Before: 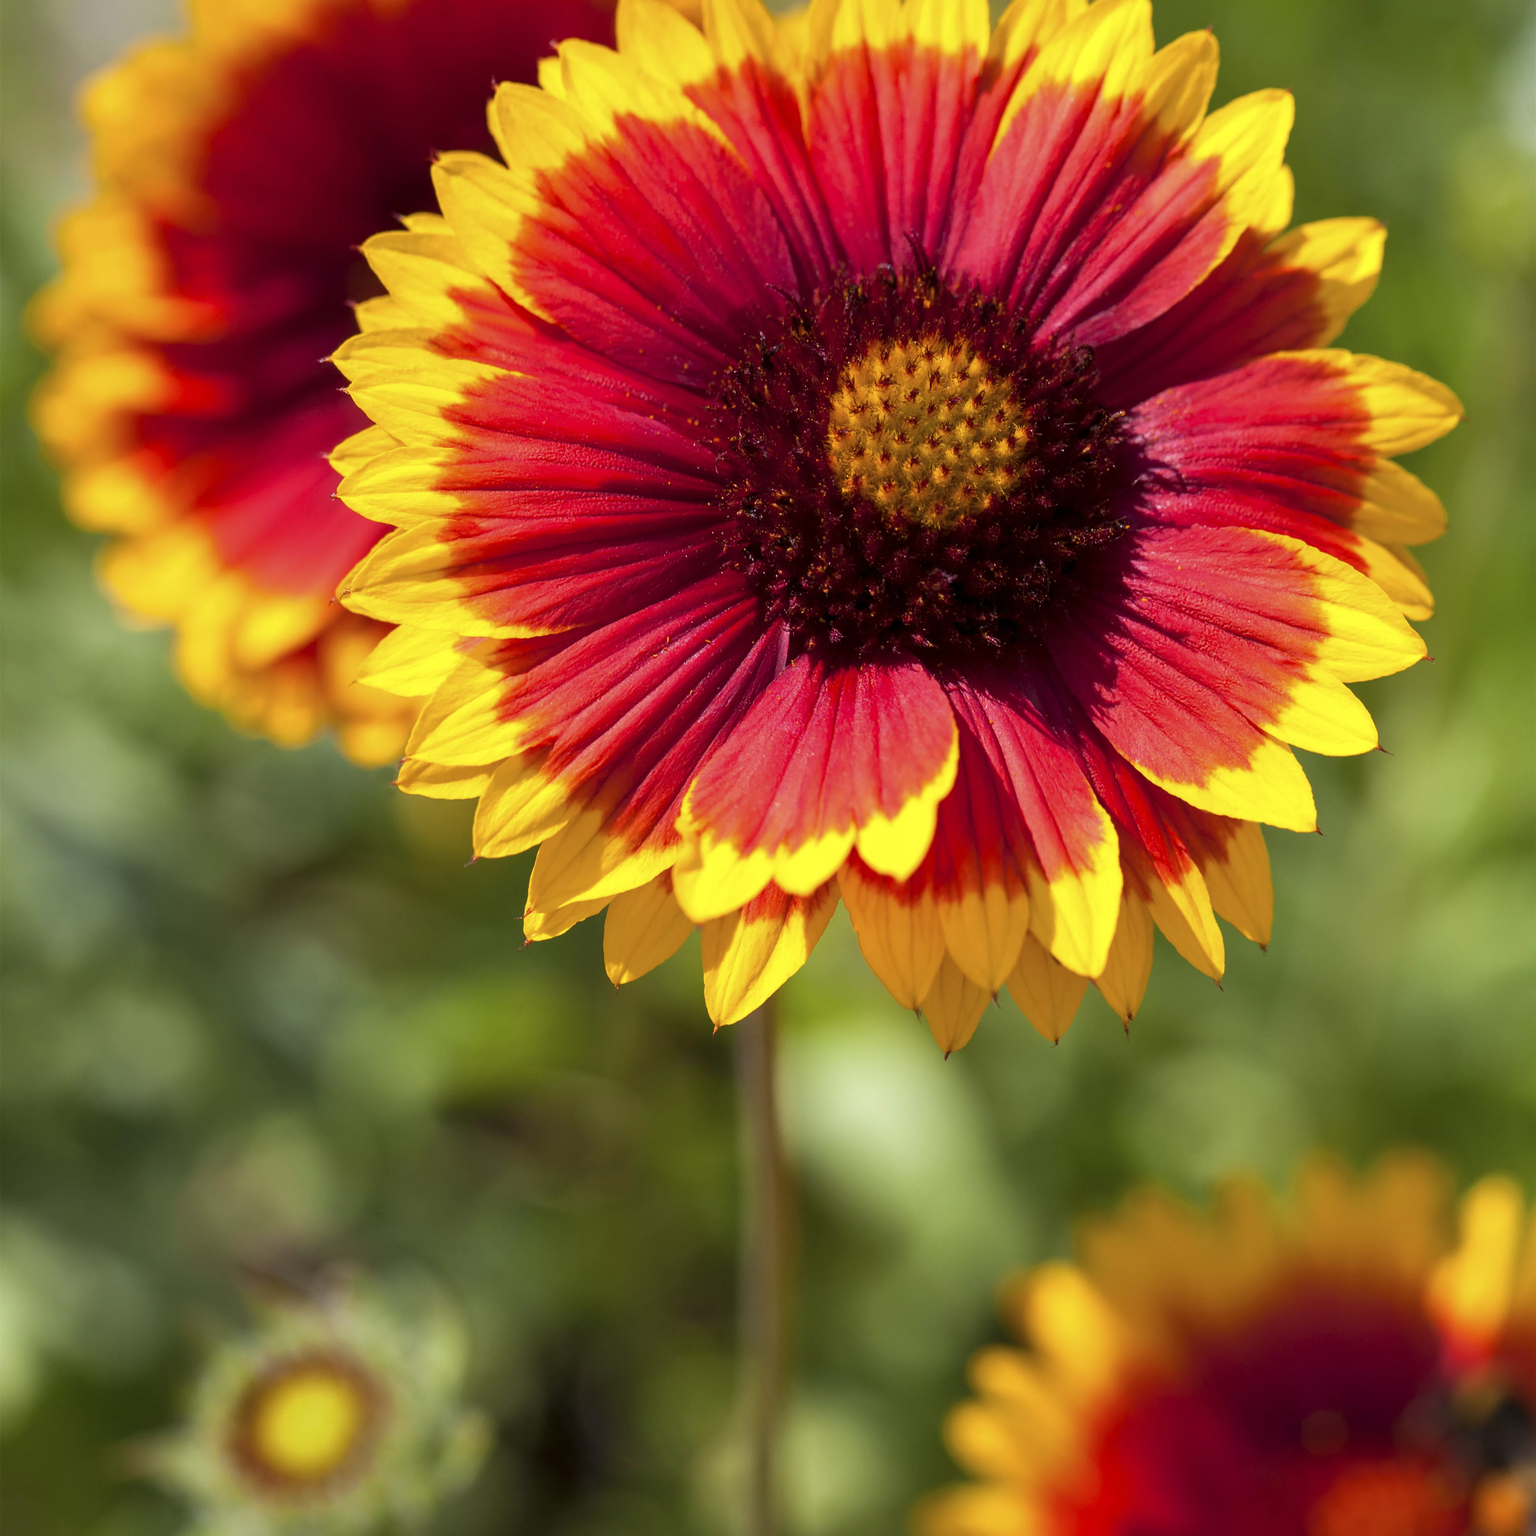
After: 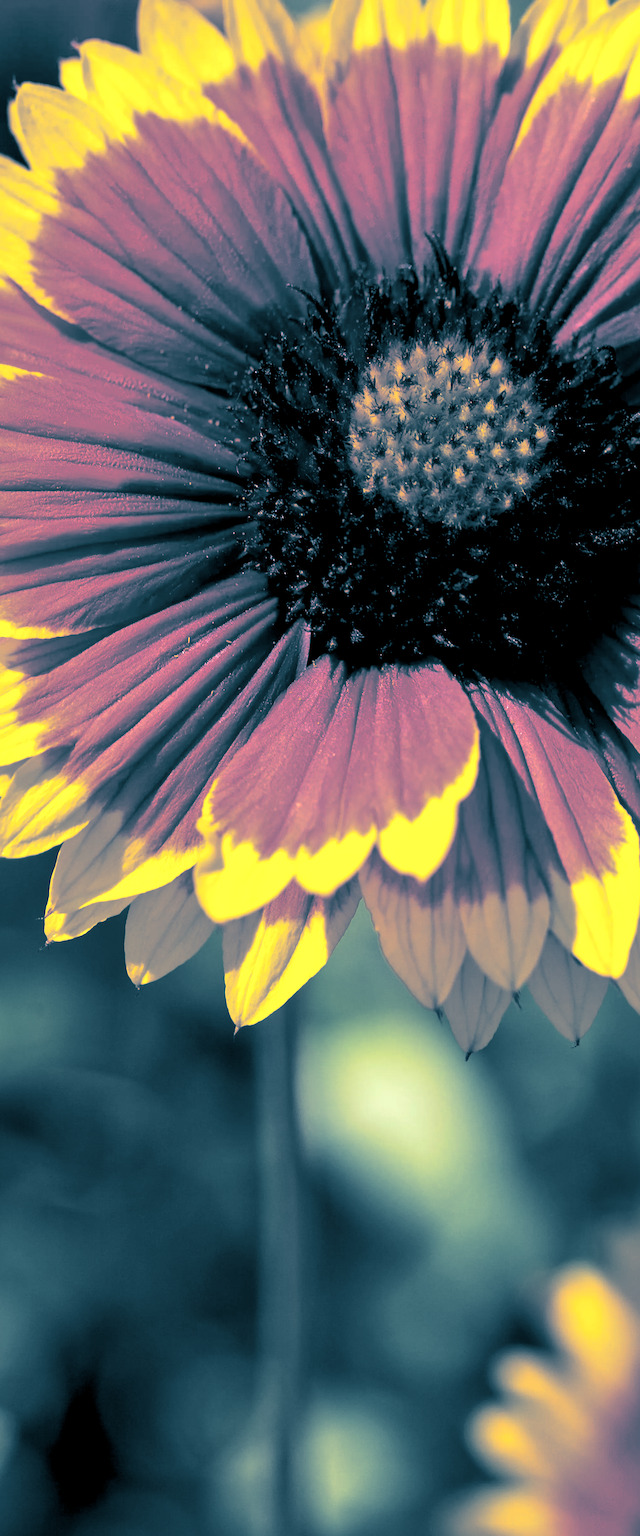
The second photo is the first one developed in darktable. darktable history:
local contrast: mode bilateral grid, contrast 20, coarseness 50, detail 132%, midtone range 0.2
crop: left 31.229%, right 27.105%
rgb levels: levels [[0.01, 0.419, 0.839], [0, 0.5, 1], [0, 0.5, 1]]
split-toning: shadows › hue 212.4°, balance -70
